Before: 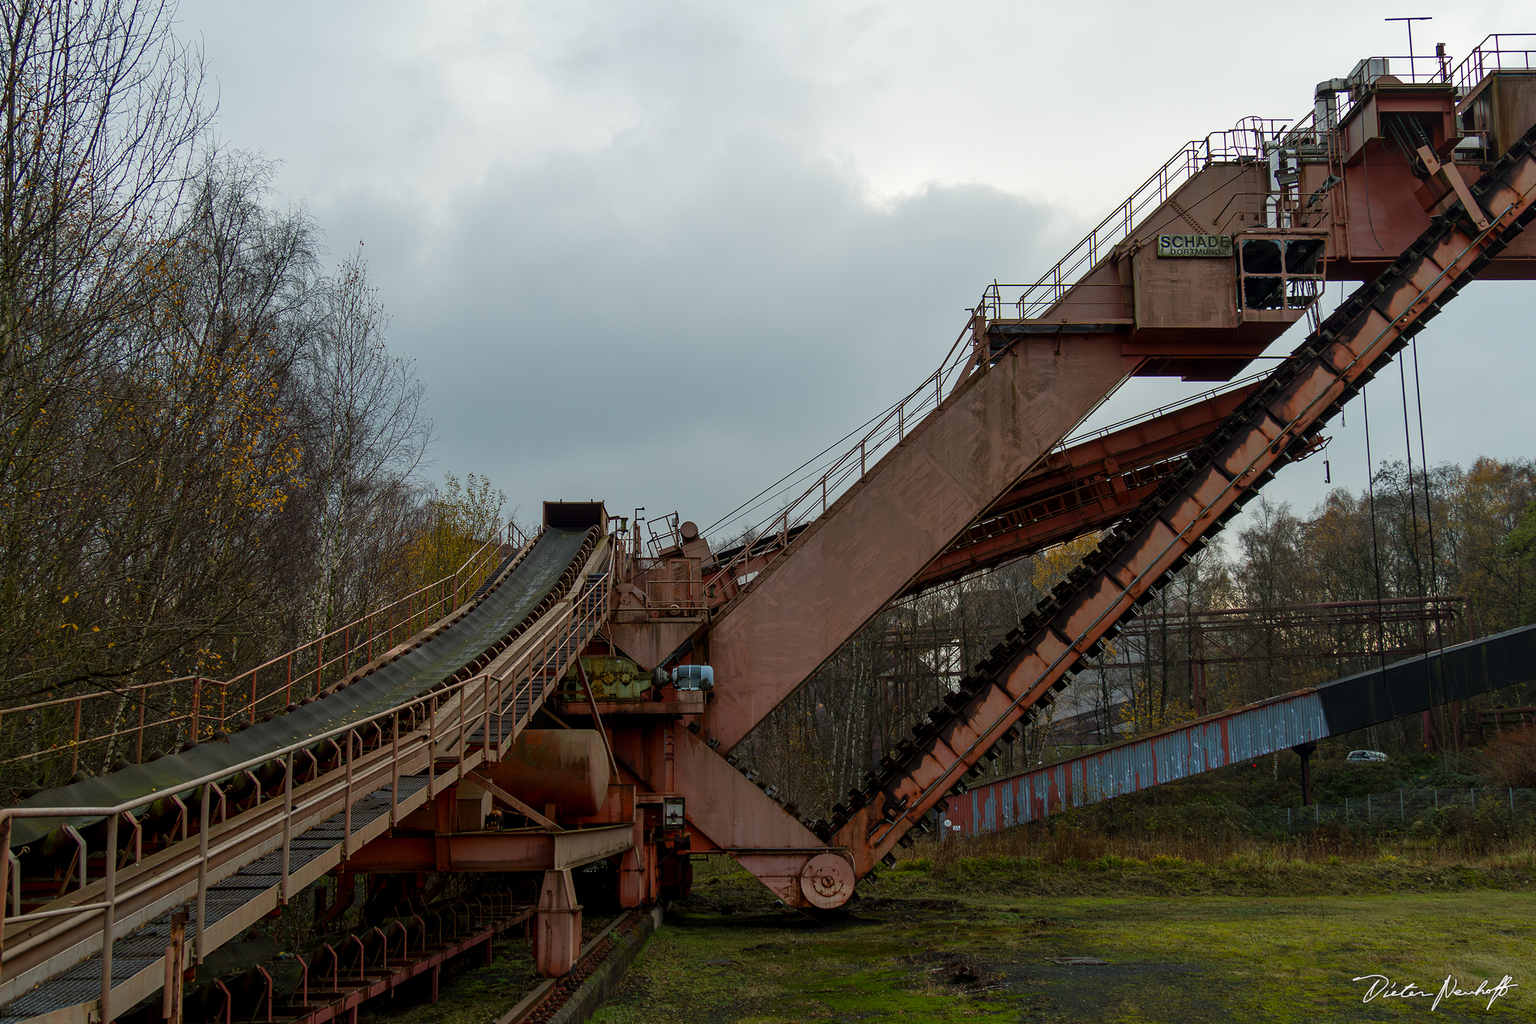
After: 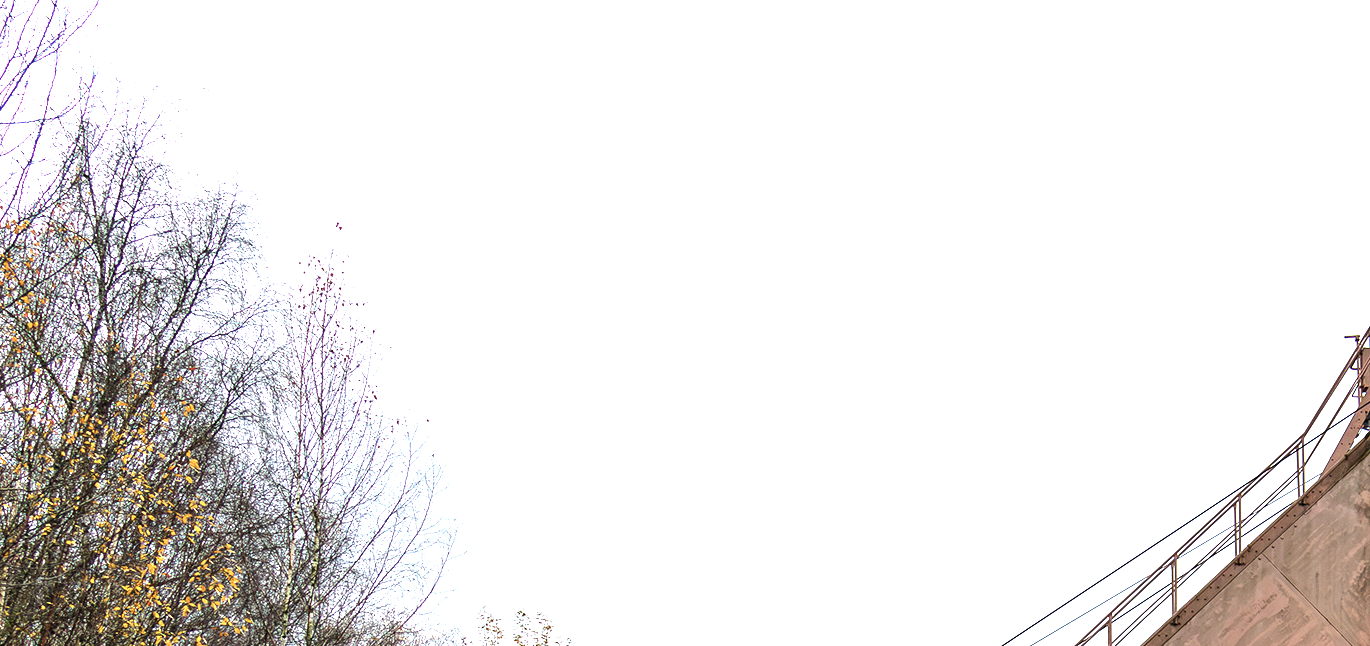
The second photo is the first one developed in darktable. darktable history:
color balance rgb: highlights gain › luminance 14.497%, linear chroma grading › global chroma -15.699%, perceptual saturation grading › global saturation 0.358%, perceptual brilliance grading › highlights 6.003%, perceptual brilliance grading › mid-tones 16.709%, perceptual brilliance grading › shadows -5.531%
exposure: black level correction 0, exposure 1.199 EV, compensate highlight preservation false
tone equalizer: -8 EV -0.738 EV, -7 EV -0.73 EV, -6 EV -0.627 EV, -5 EV -0.388 EV, -3 EV 0.391 EV, -2 EV 0.6 EV, -1 EV 0.699 EV, +0 EV 0.729 EV
crop: left 10.351%, top 10.511%, right 36.101%, bottom 51.626%
